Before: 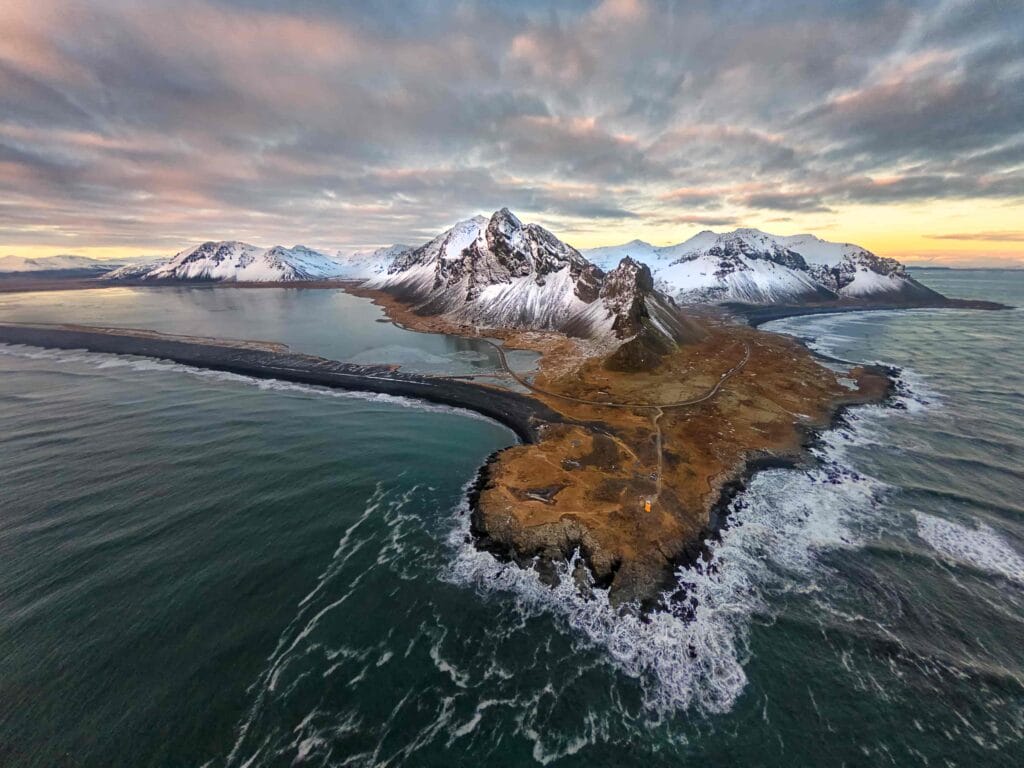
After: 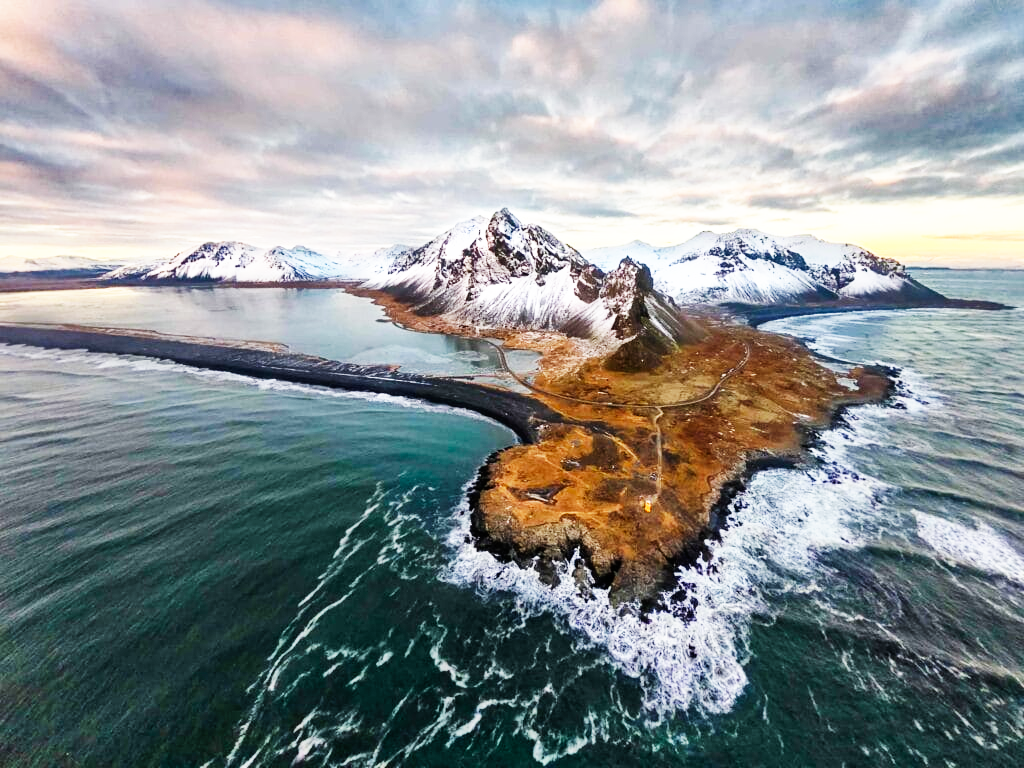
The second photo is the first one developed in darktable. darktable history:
base curve: curves: ch0 [(0, 0) (0.007, 0.004) (0.027, 0.03) (0.046, 0.07) (0.207, 0.54) (0.442, 0.872) (0.673, 0.972) (1, 1)], preserve colors none
shadows and highlights: highlights color adjustment 72.78%, soften with gaussian
